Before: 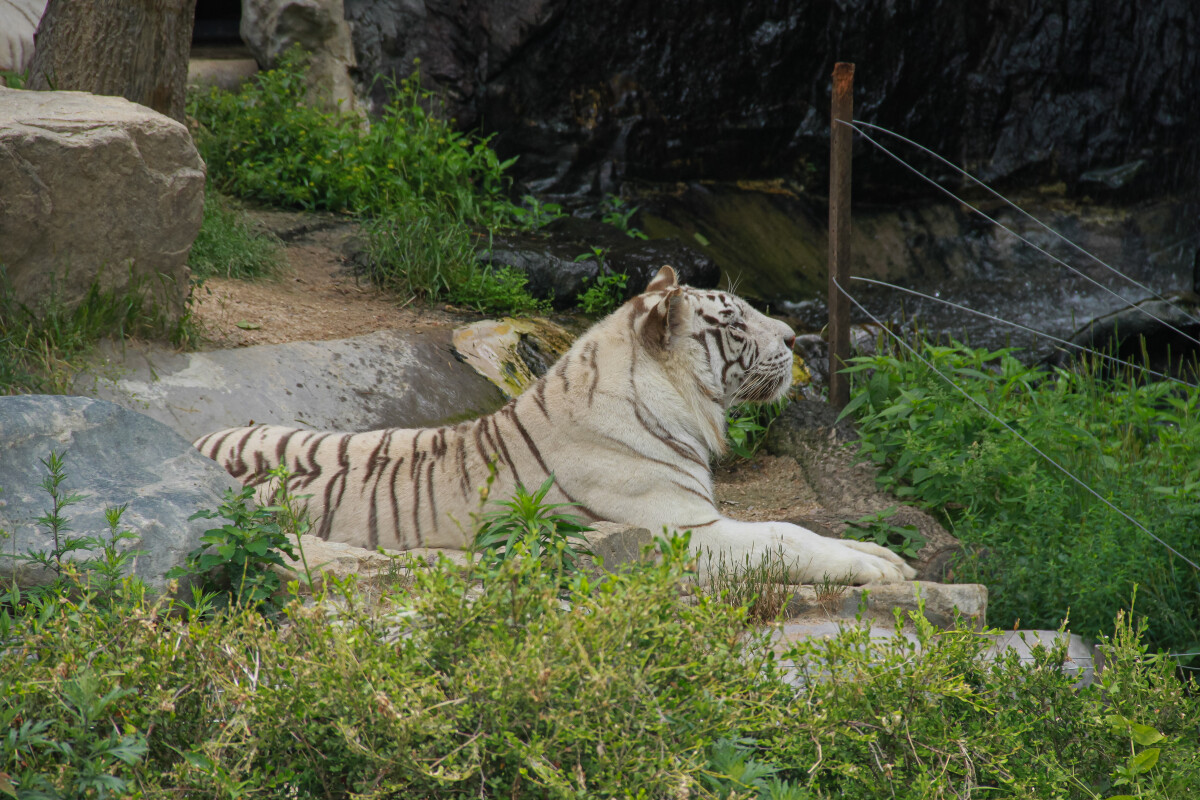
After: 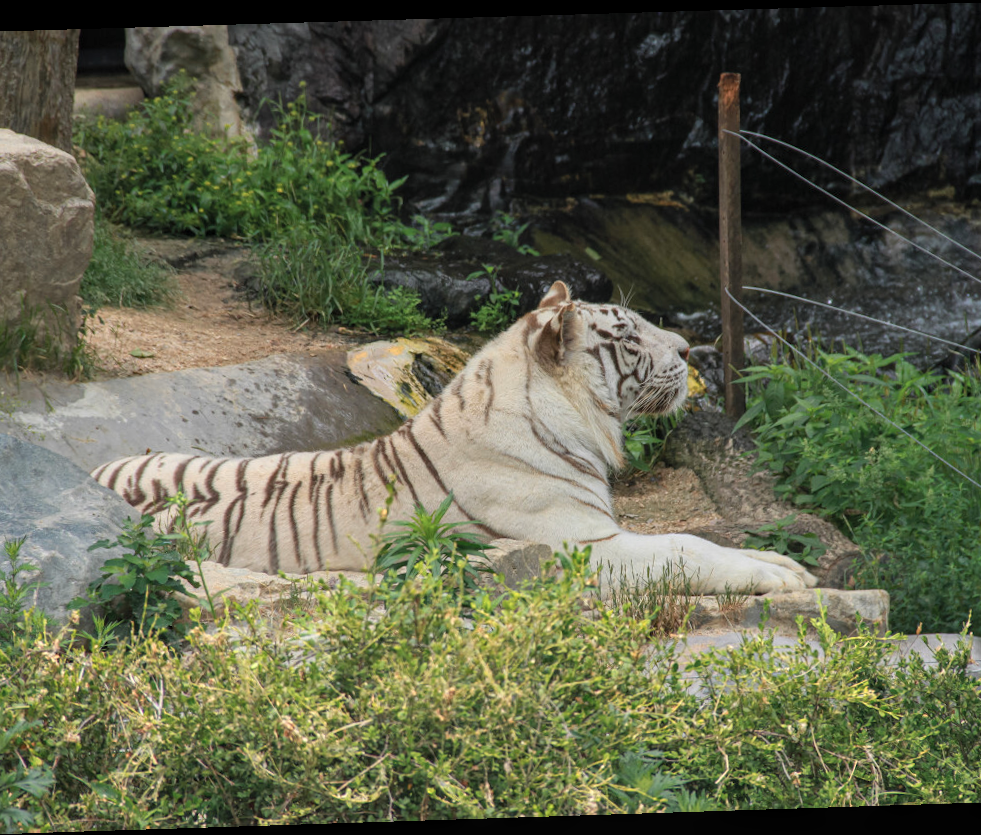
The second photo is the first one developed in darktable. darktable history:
color zones: curves: ch0 [(0.018, 0.548) (0.197, 0.654) (0.425, 0.447) (0.605, 0.658) (0.732, 0.579)]; ch1 [(0.105, 0.531) (0.224, 0.531) (0.386, 0.39) (0.618, 0.456) (0.732, 0.456) (0.956, 0.421)]; ch2 [(0.039, 0.583) (0.215, 0.465) (0.399, 0.544) (0.465, 0.548) (0.614, 0.447) (0.724, 0.43) (0.882, 0.623) (0.956, 0.632)]
contrast brightness saturation: contrast 0.05, brightness 0.06, saturation 0.01
crop and rotate: left 9.597%, right 10.195%
rotate and perspective: rotation -1.77°, lens shift (horizontal) 0.004, automatic cropping off
local contrast: detail 115%
